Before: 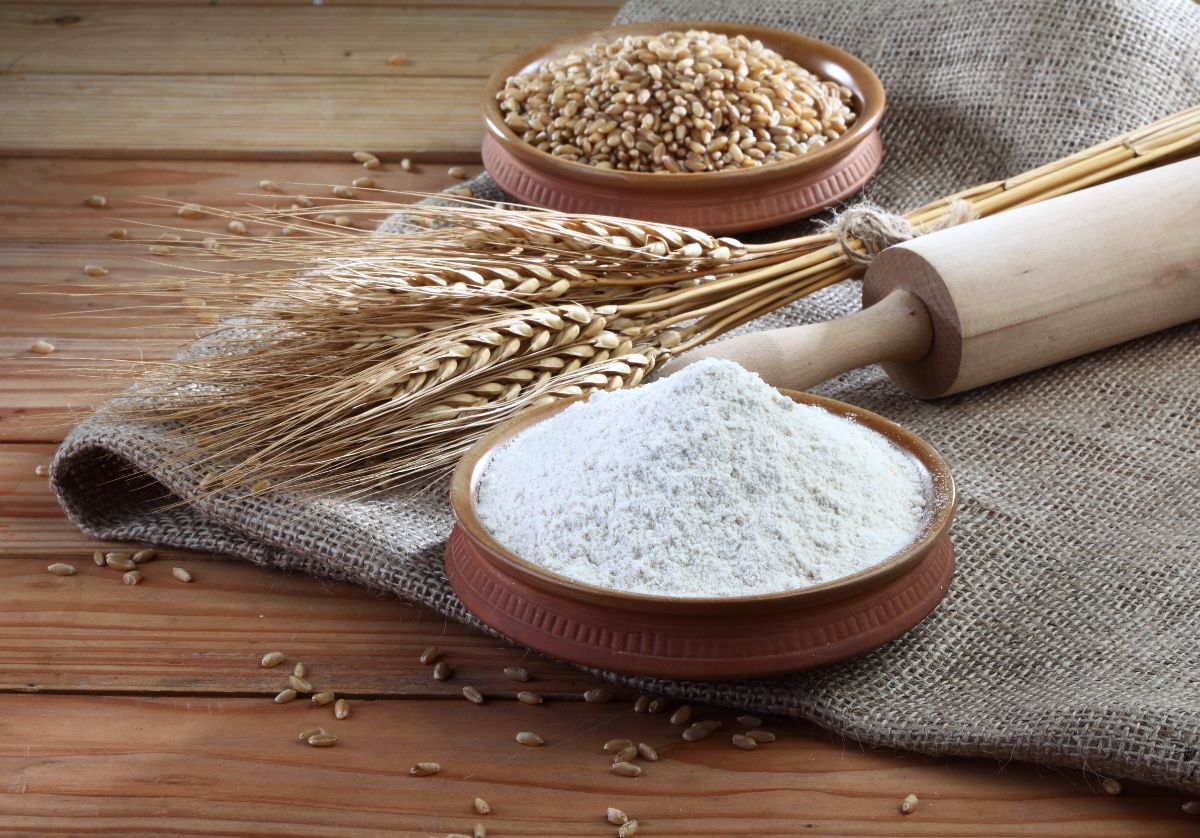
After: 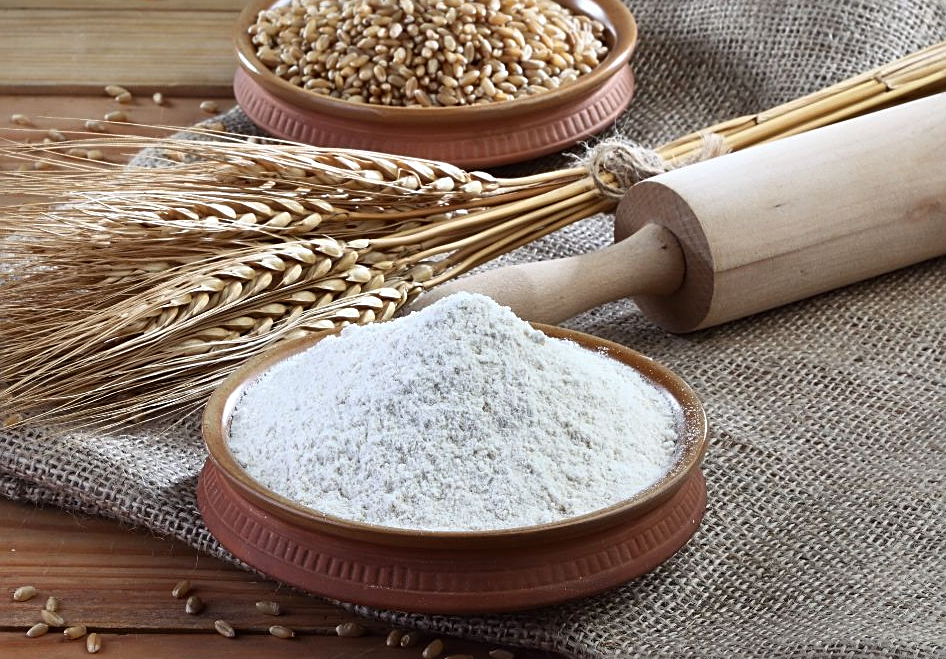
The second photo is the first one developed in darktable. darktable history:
crop and rotate: left 20.74%, top 7.912%, right 0.375%, bottom 13.378%
sharpen: on, module defaults
shadows and highlights: soften with gaussian
